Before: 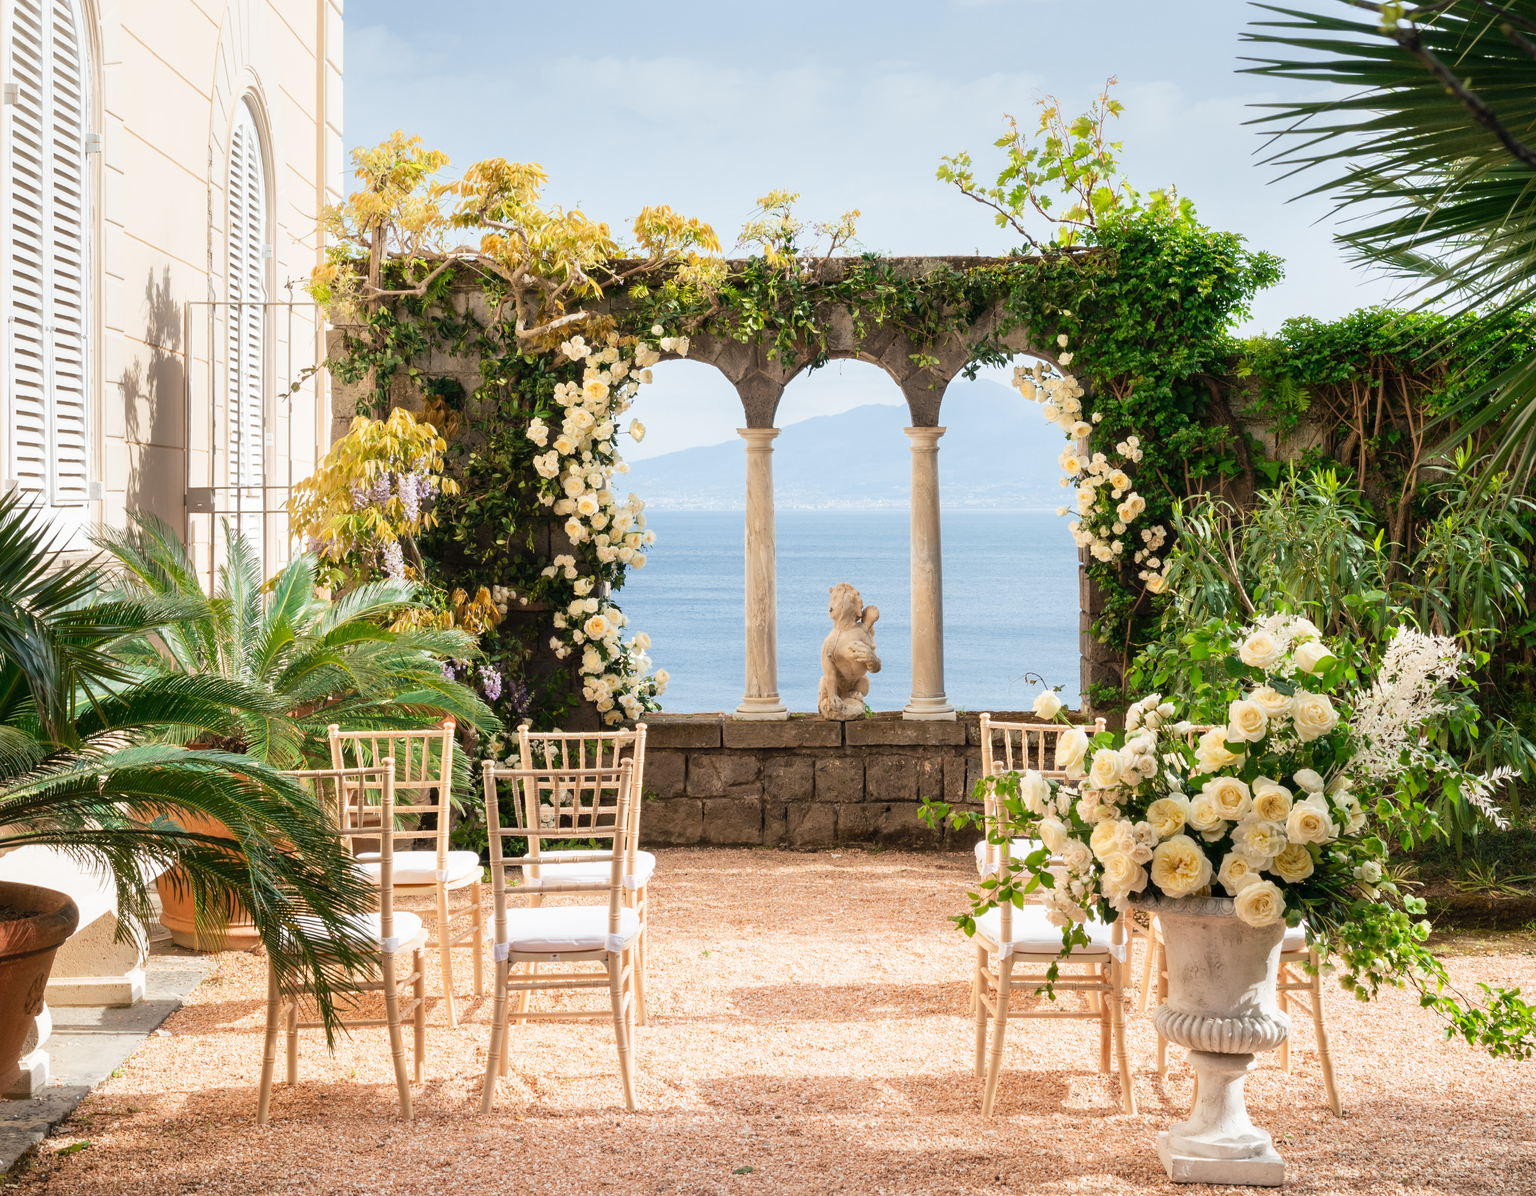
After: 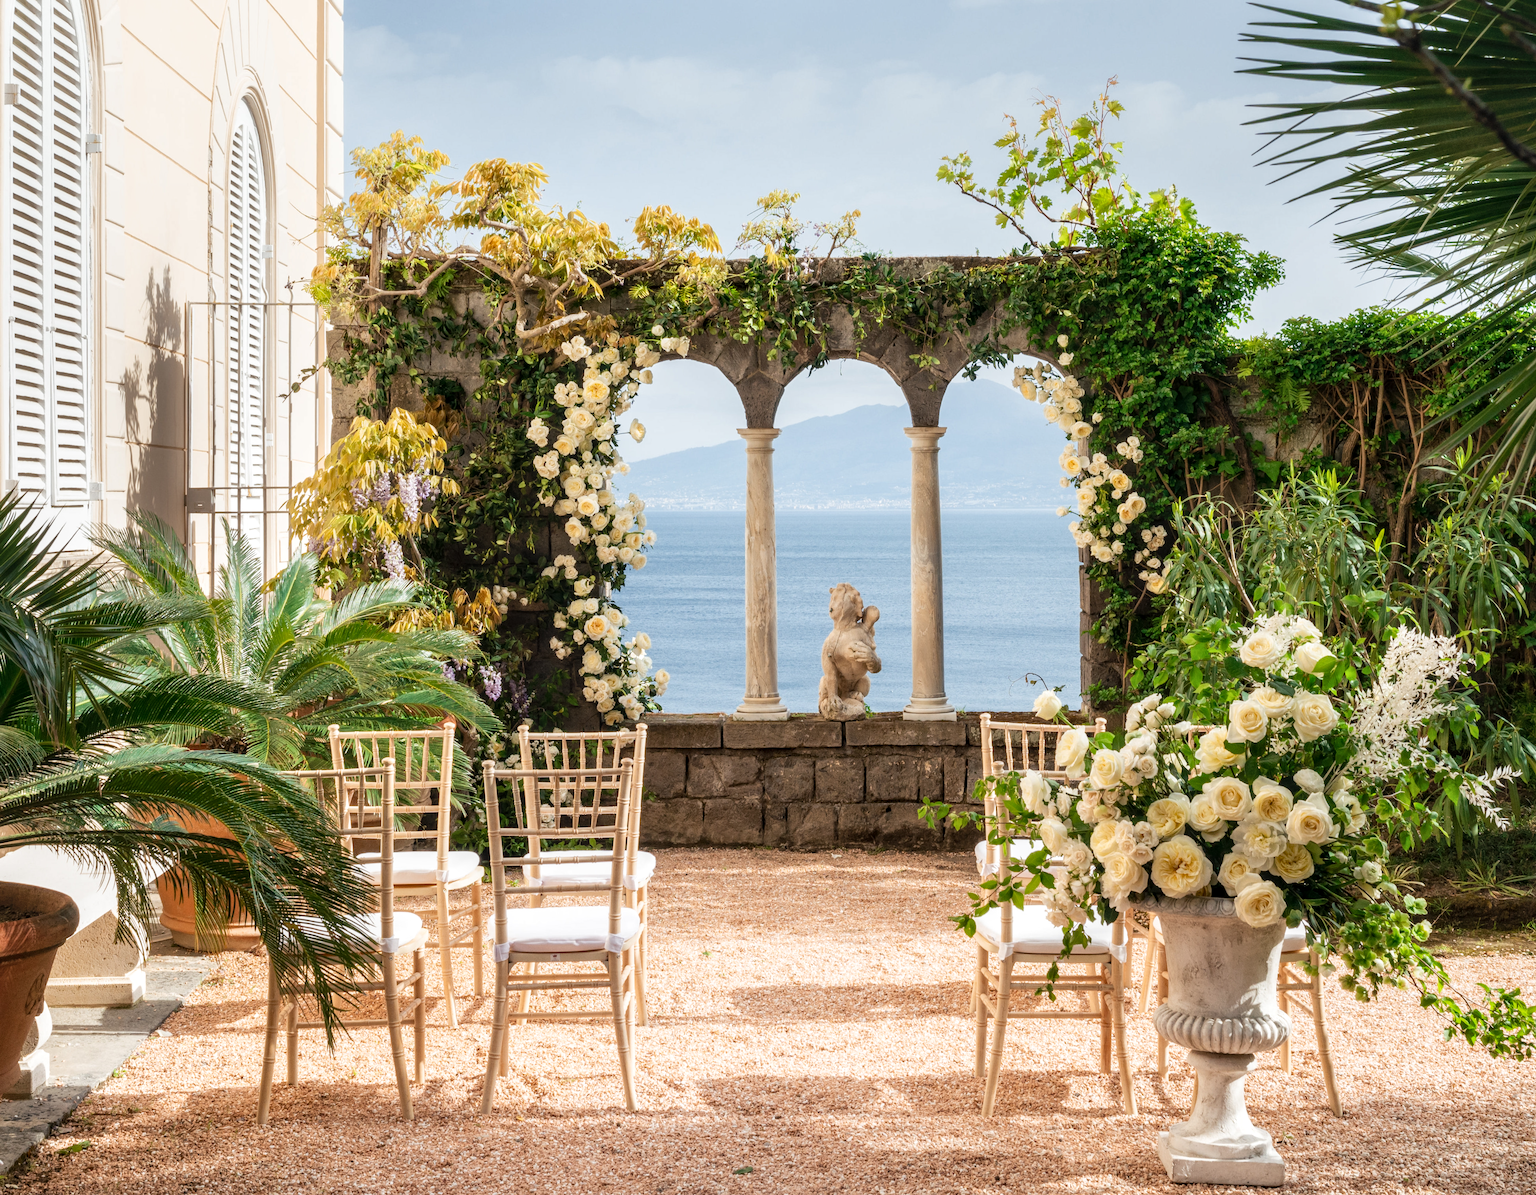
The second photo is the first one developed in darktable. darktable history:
local contrast: on, module defaults
base curve: curves: ch0 [(0, 0) (0.303, 0.277) (1, 1)]
